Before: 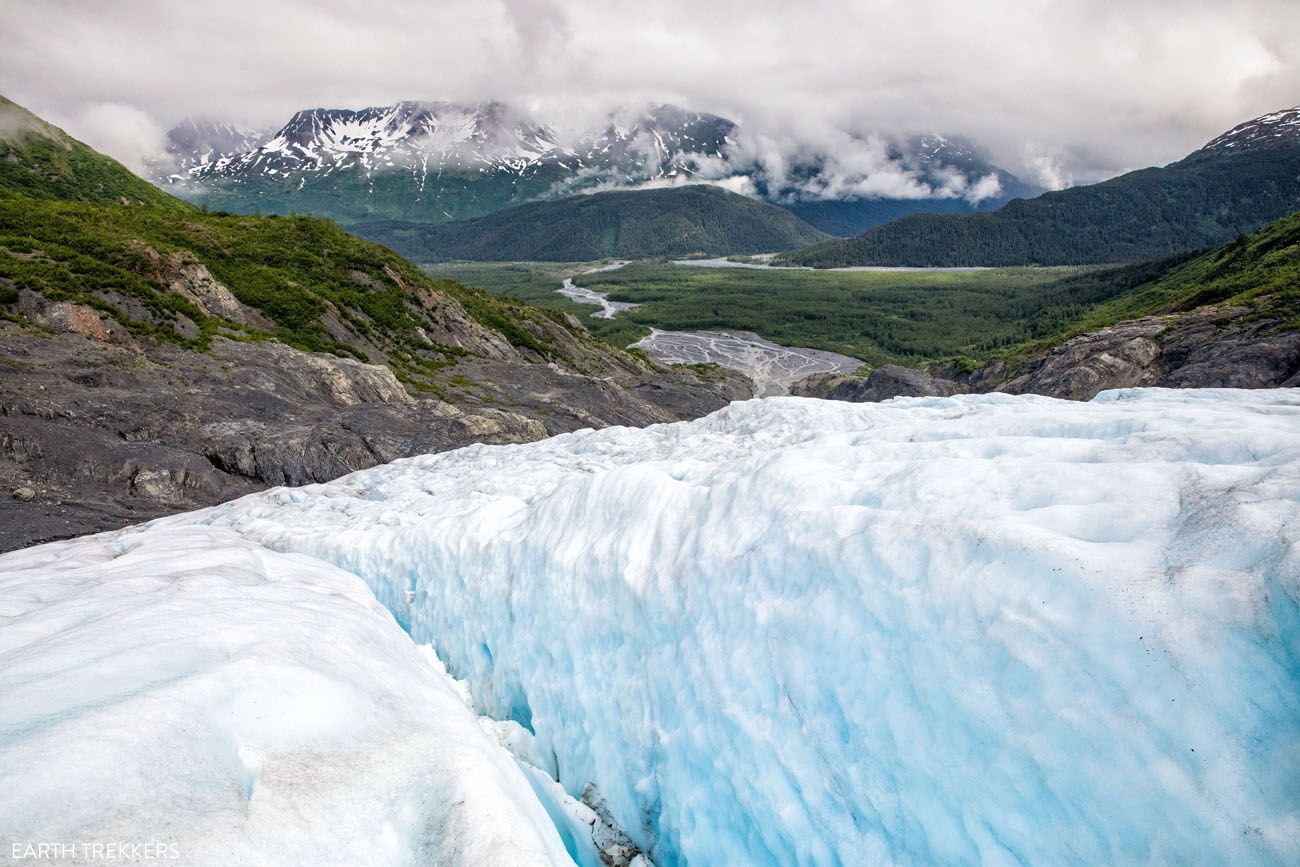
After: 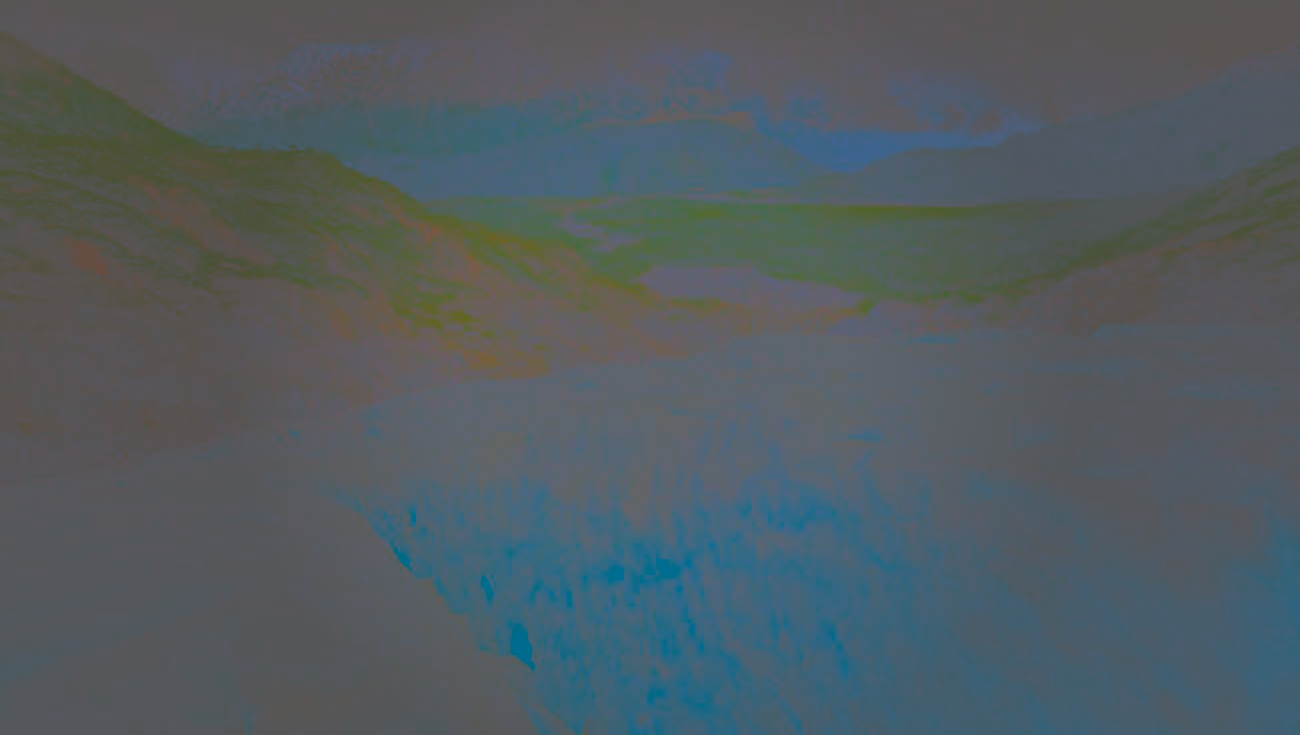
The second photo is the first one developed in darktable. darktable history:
crop: top 7.599%, bottom 7.541%
exposure: black level correction -0.03, compensate highlight preservation false
shadows and highlights: soften with gaussian
vignetting: fall-off start 30.68%, fall-off radius 34.28%, brightness -0.266, unbound false
contrast brightness saturation: contrast -0.985, brightness -0.158, saturation 0.749
